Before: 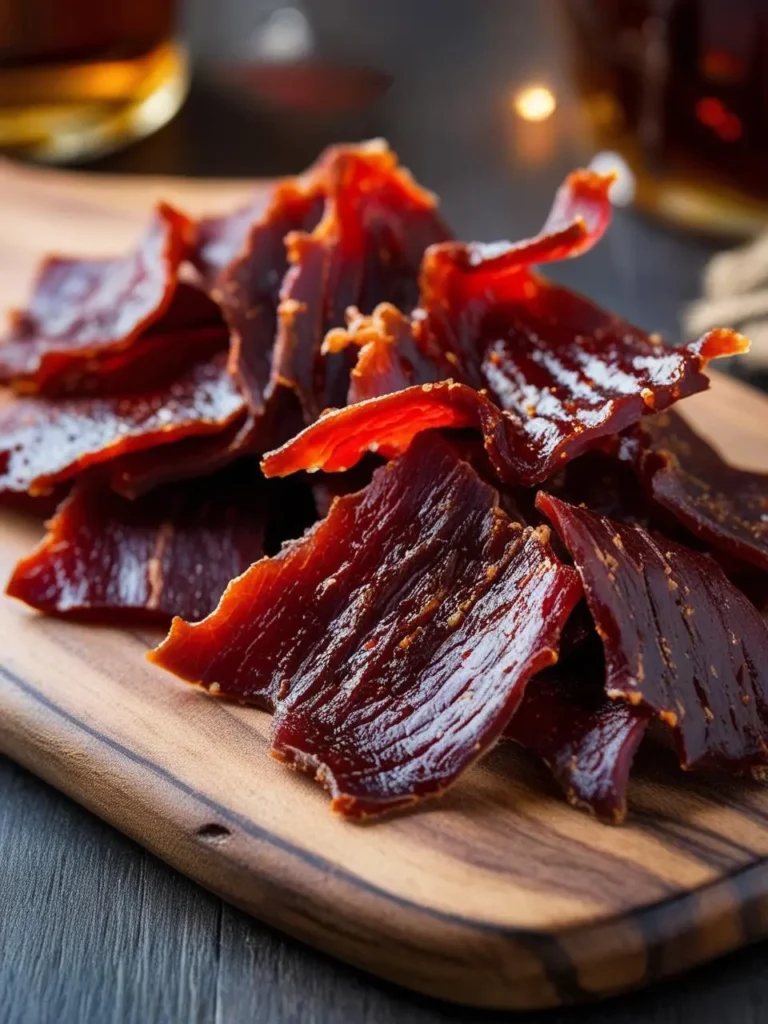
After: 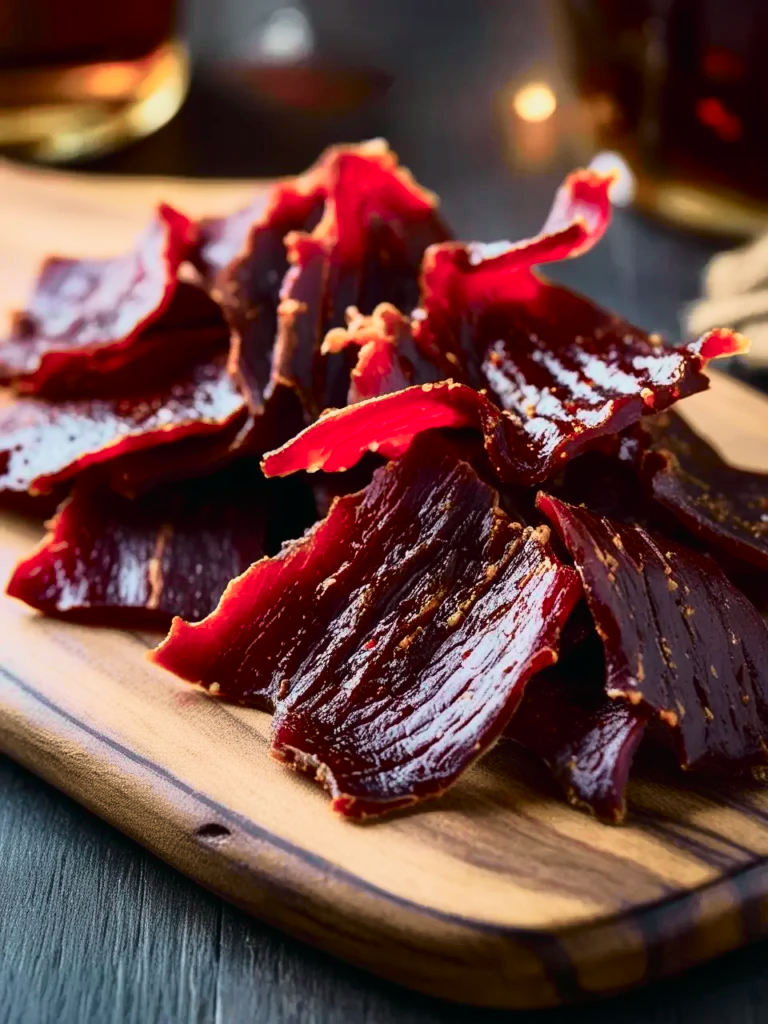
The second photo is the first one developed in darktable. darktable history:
tone curve: curves: ch0 [(0, 0.008) (0.081, 0.044) (0.177, 0.123) (0.283, 0.253) (0.416, 0.449) (0.495, 0.524) (0.661, 0.756) (0.796, 0.859) (1, 0.951)]; ch1 [(0, 0) (0.161, 0.092) (0.35, 0.33) (0.392, 0.392) (0.427, 0.426) (0.479, 0.472) (0.505, 0.5) (0.521, 0.524) (0.567, 0.556) (0.583, 0.588) (0.625, 0.627) (0.678, 0.733) (1, 1)]; ch2 [(0, 0) (0.346, 0.362) (0.404, 0.427) (0.502, 0.499) (0.531, 0.523) (0.544, 0.561) (0.58, 0.59) (0.629, 0.642) (0.717, 0.678) (1, 1)], color space Lab, independent channels, preserve colors none
velvia: on, module defaults
